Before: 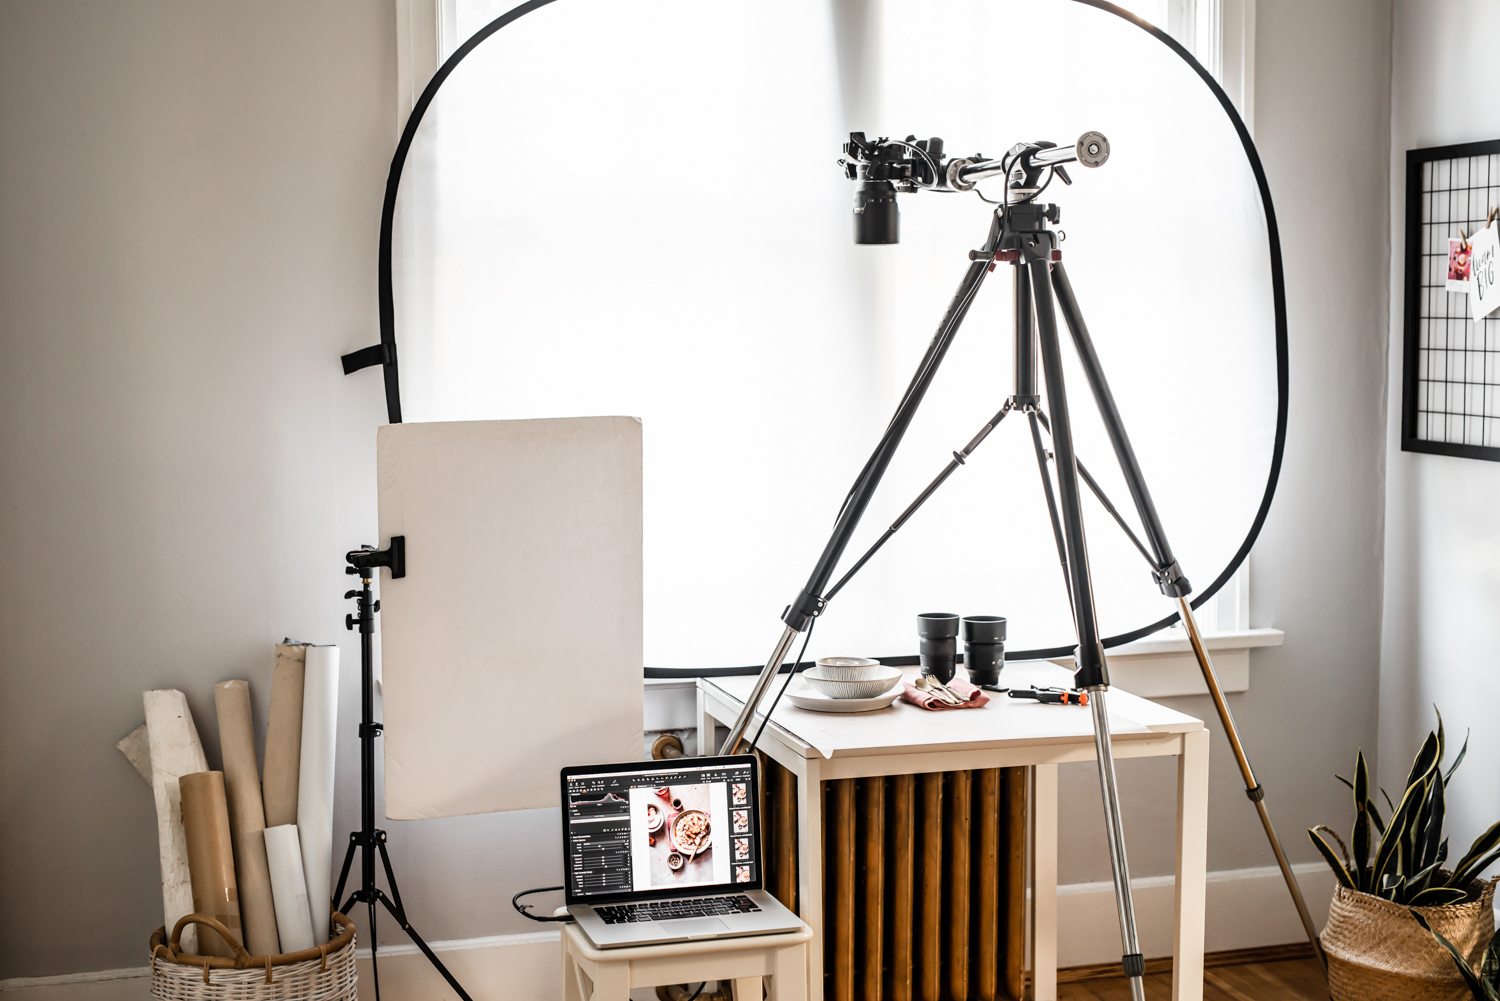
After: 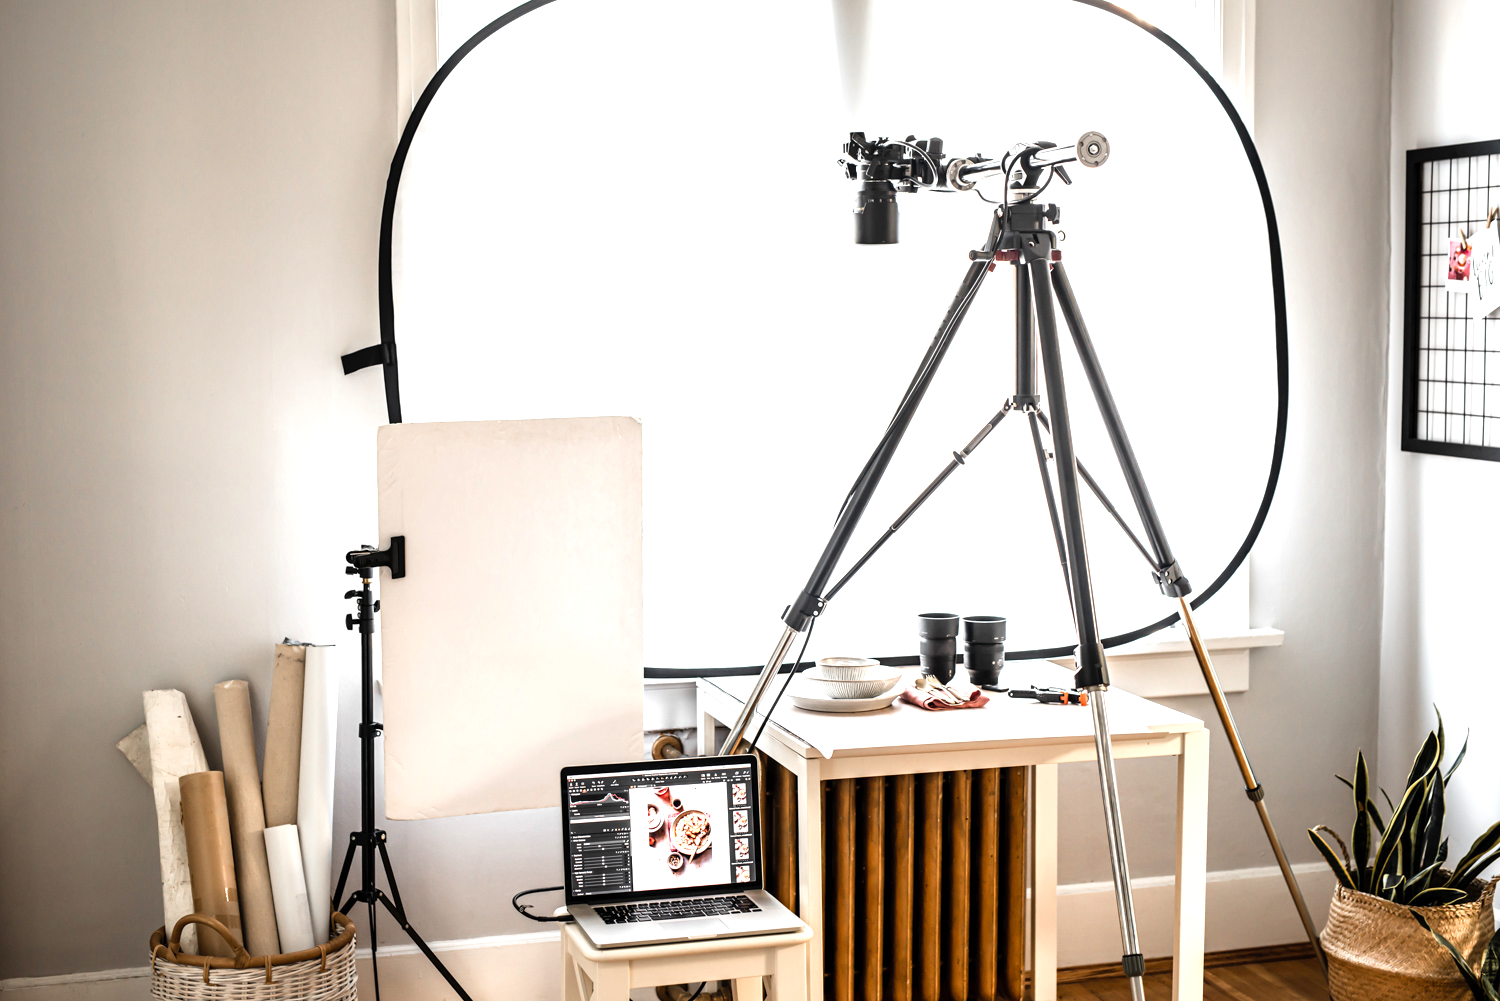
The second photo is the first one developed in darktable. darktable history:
levels: levels [0, 0.43, 0.859]
exposure: exposure 0.128 EV, compensate highlight preservation false
